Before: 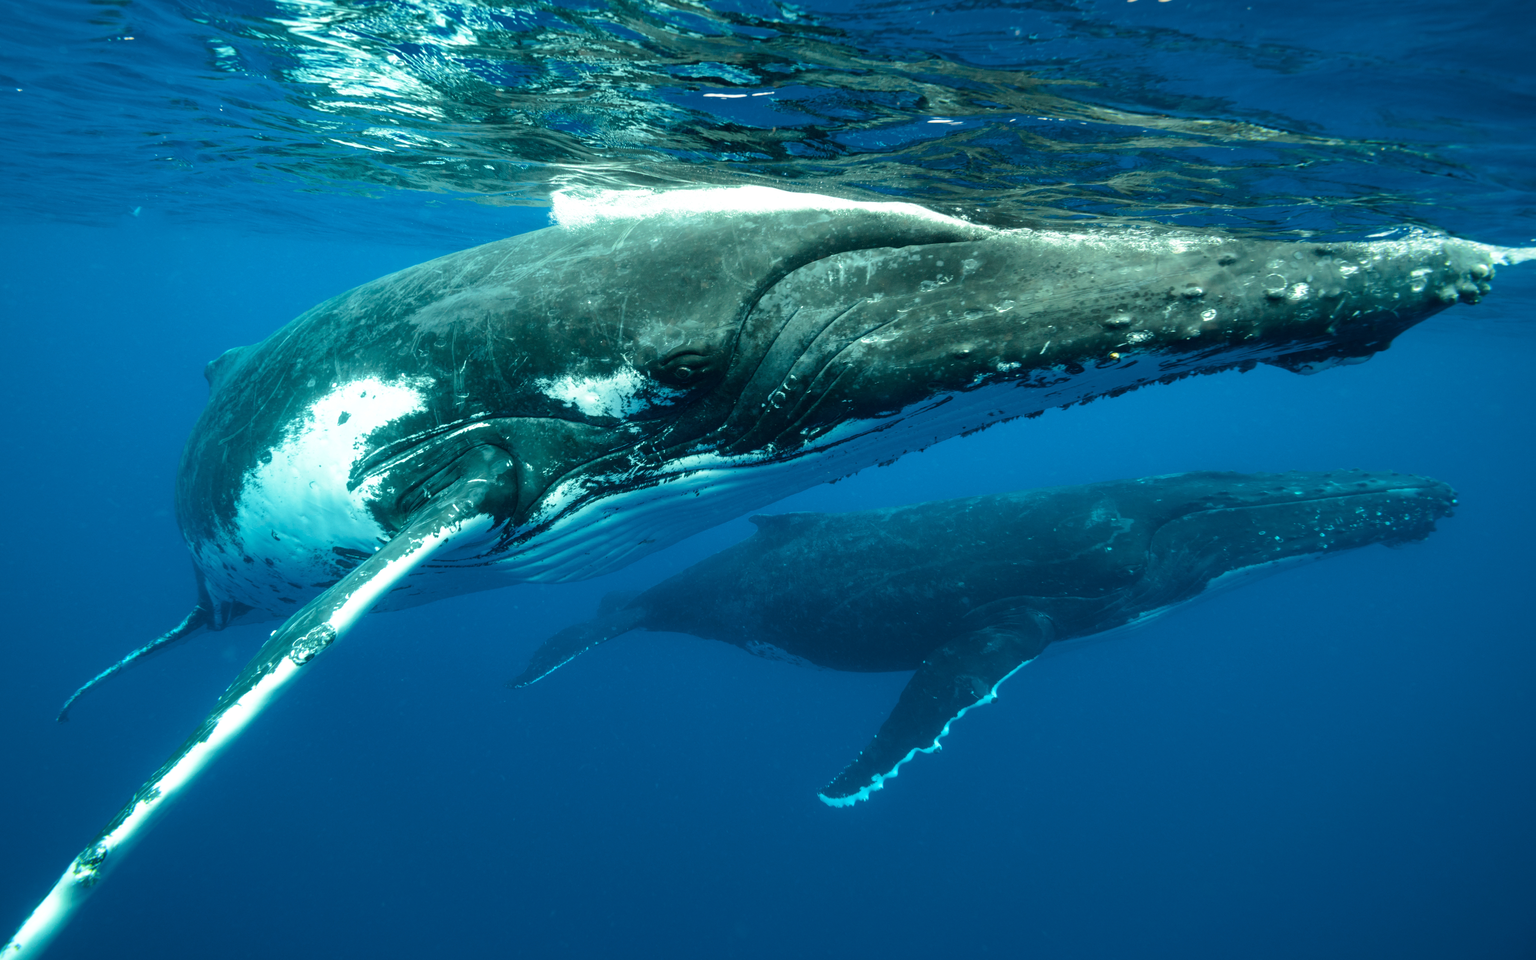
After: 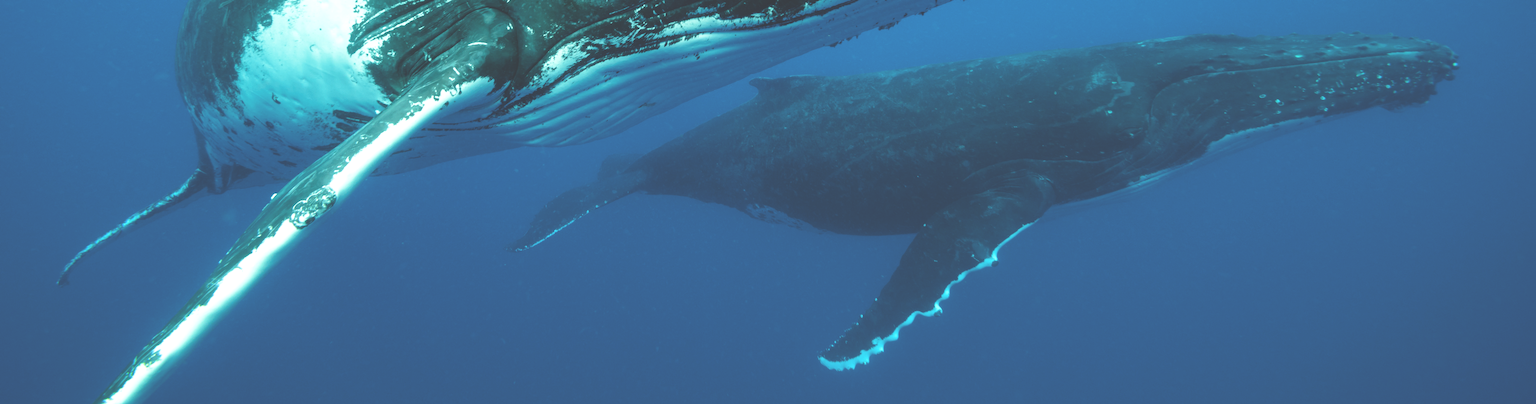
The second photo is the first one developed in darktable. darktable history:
crop: top 45.551%, bottom 12.262%
exposure: black level correction -0.041, exposure 0.064 EV, compensate highlight preservation false
